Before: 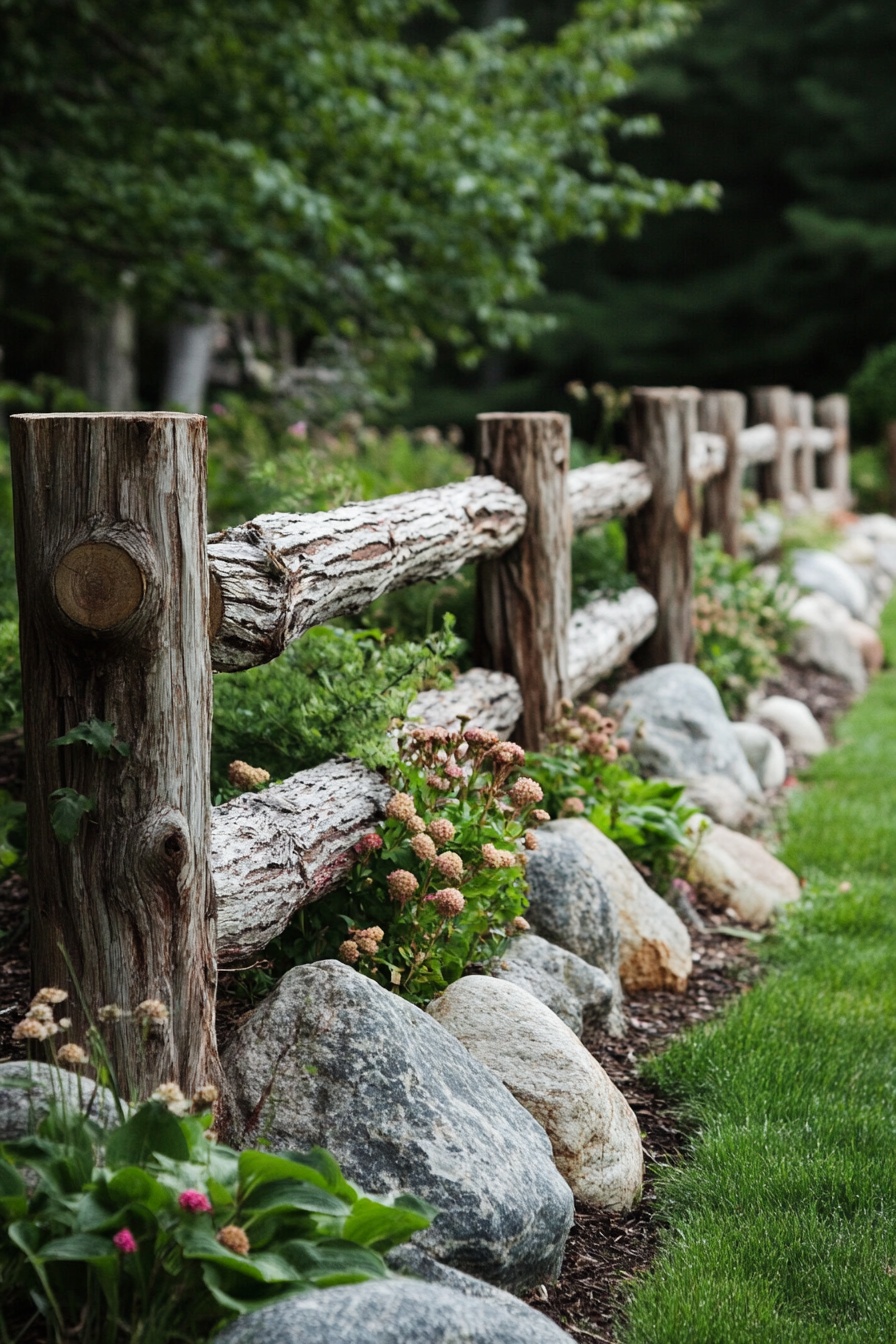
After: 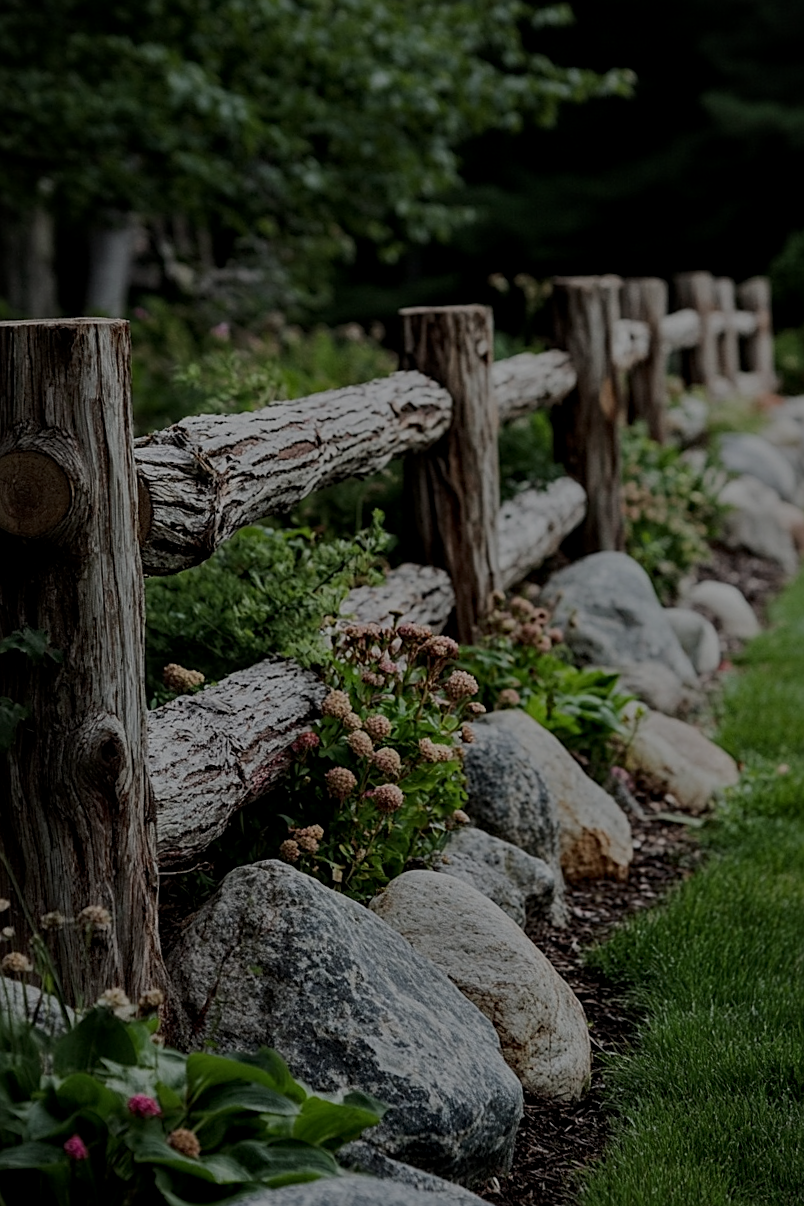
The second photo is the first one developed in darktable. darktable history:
tone equalizer: -8 EV -2 EV, -7 EV -2 EV, -6 EV -2 EV, -5 EV -2 EV, -4 EV -2 EV, -3 EV -2 EV, -2 EV -2 EV, -1 EV -1.63 EV, +0 EV -2 EV
crop and rotate: angle 1.96°, left 5.673%, top 5.673%
local contrast: on, module defaults
sharpen: on, module defaults
